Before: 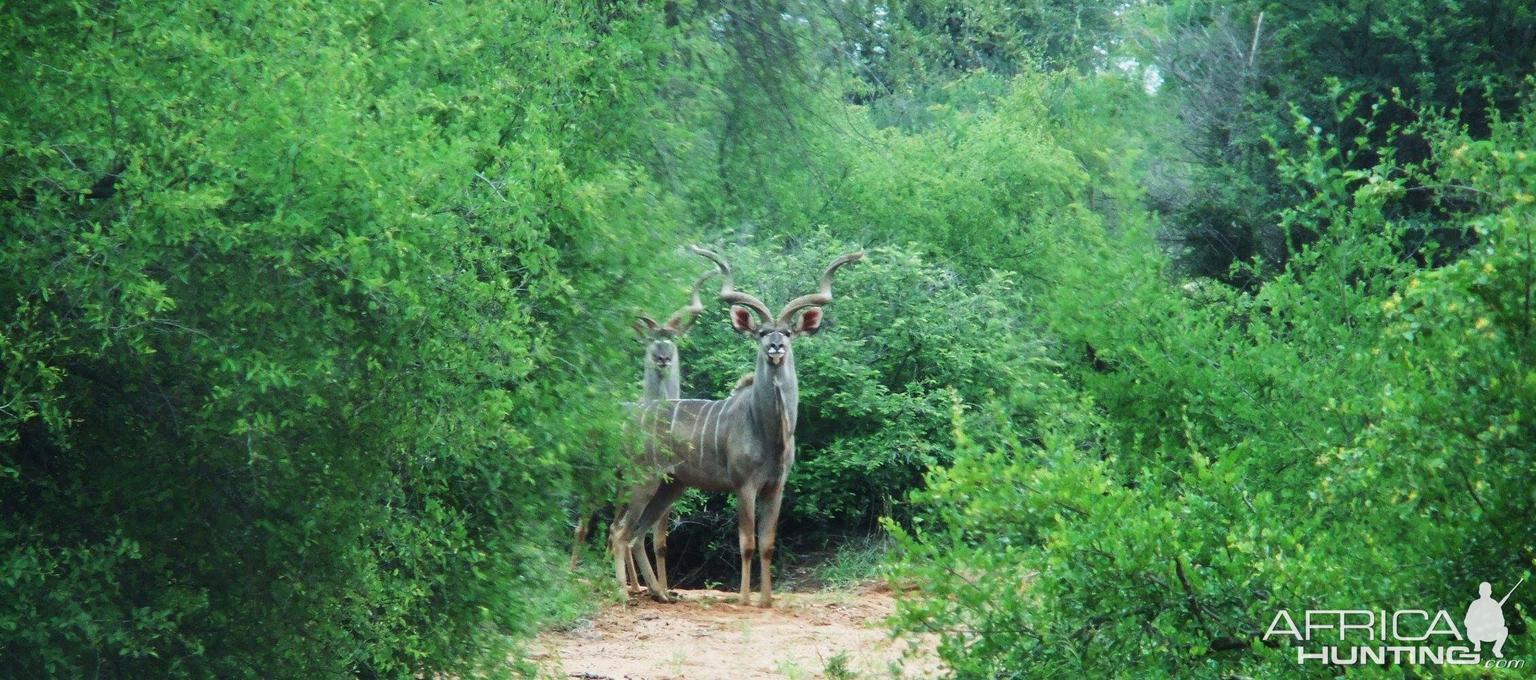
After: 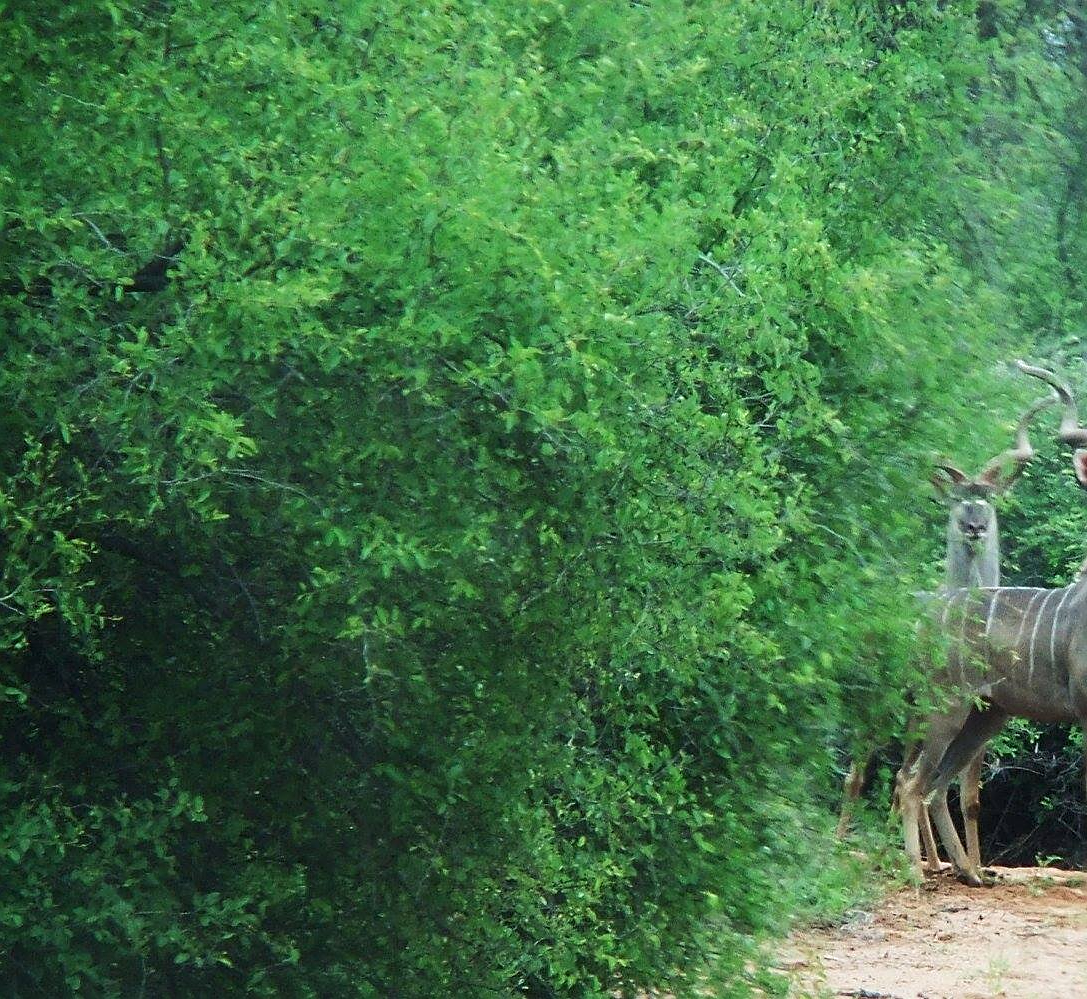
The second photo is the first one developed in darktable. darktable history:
tone equalizer: edges refinement/feathering 500, mask exposure compensation -1.57 EV, preserve details no
crop and rotate: left 0.061%, top 0%, right 51.842%
sharpen: on, module defaults
